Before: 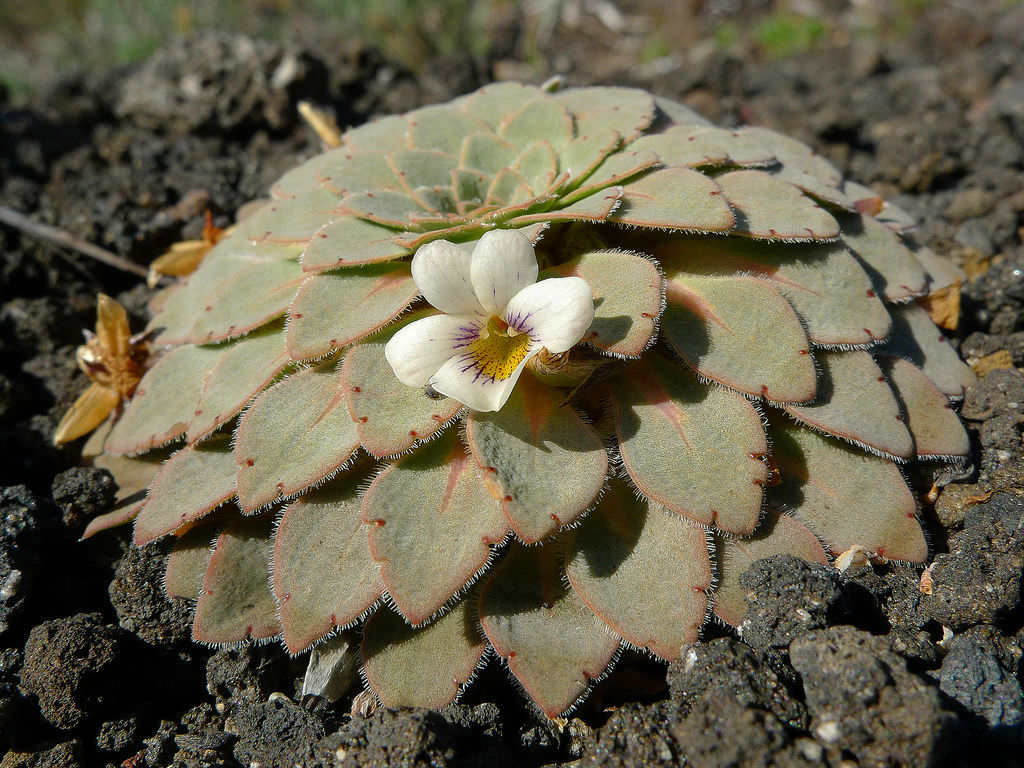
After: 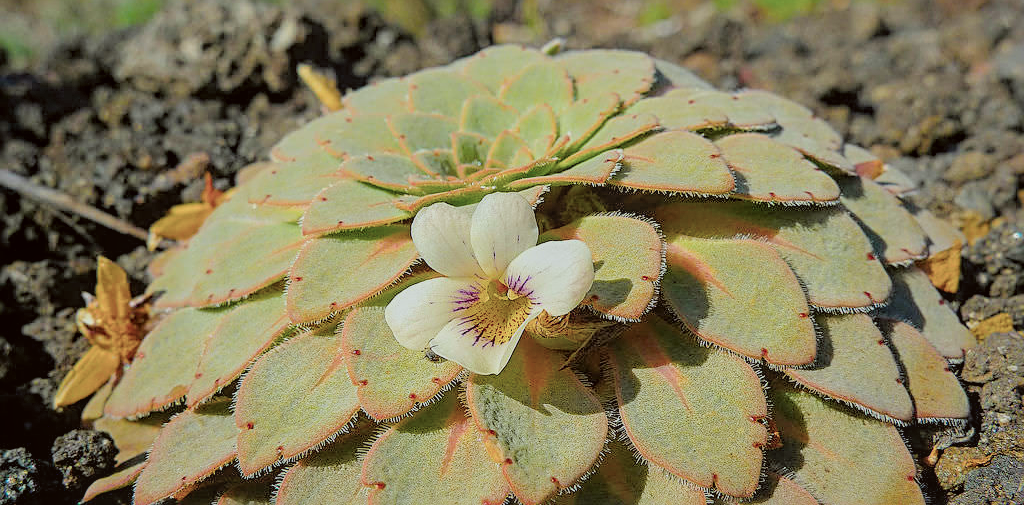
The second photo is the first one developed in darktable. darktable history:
sharpen: radius 2.553, amount 0.651
crop and rotate: top 4.868%, bottom 29.279%
color balance rgb: linear chroma grading › highlights 99.791%, linear chroma grading › global chroma 23.612%, perceptual saturation grading › global saturation -27.085%, perceptual brilliance grading › global brilliance -1.281%, perceptual brilliance grading › highlights -0.965%, perceptual brilliance grading › mid-tones -1.066%, perceptual brilliance grading › shadows -1.753%, contrast -10.024%
local contrast: detail 109%
filmic rgb: black relative exposure -8.82 EV, white relative exposure 4.98 EV, threshold 3.03 EV, target black luminance 0%, hardness 3.77, latitude 66.37%, contrast 0.814, highlights saturation mix 10.73%, shadows ↔ highlights balance 20.29%, enable highlight reconstruction true
exposure: black level correction 0, exposure 1.001 EV, compensate highlight preservation false
color correction: highlights a* -2.75, highlights b* -2.88, shadows a* 2.47, shadows b* 2.8
